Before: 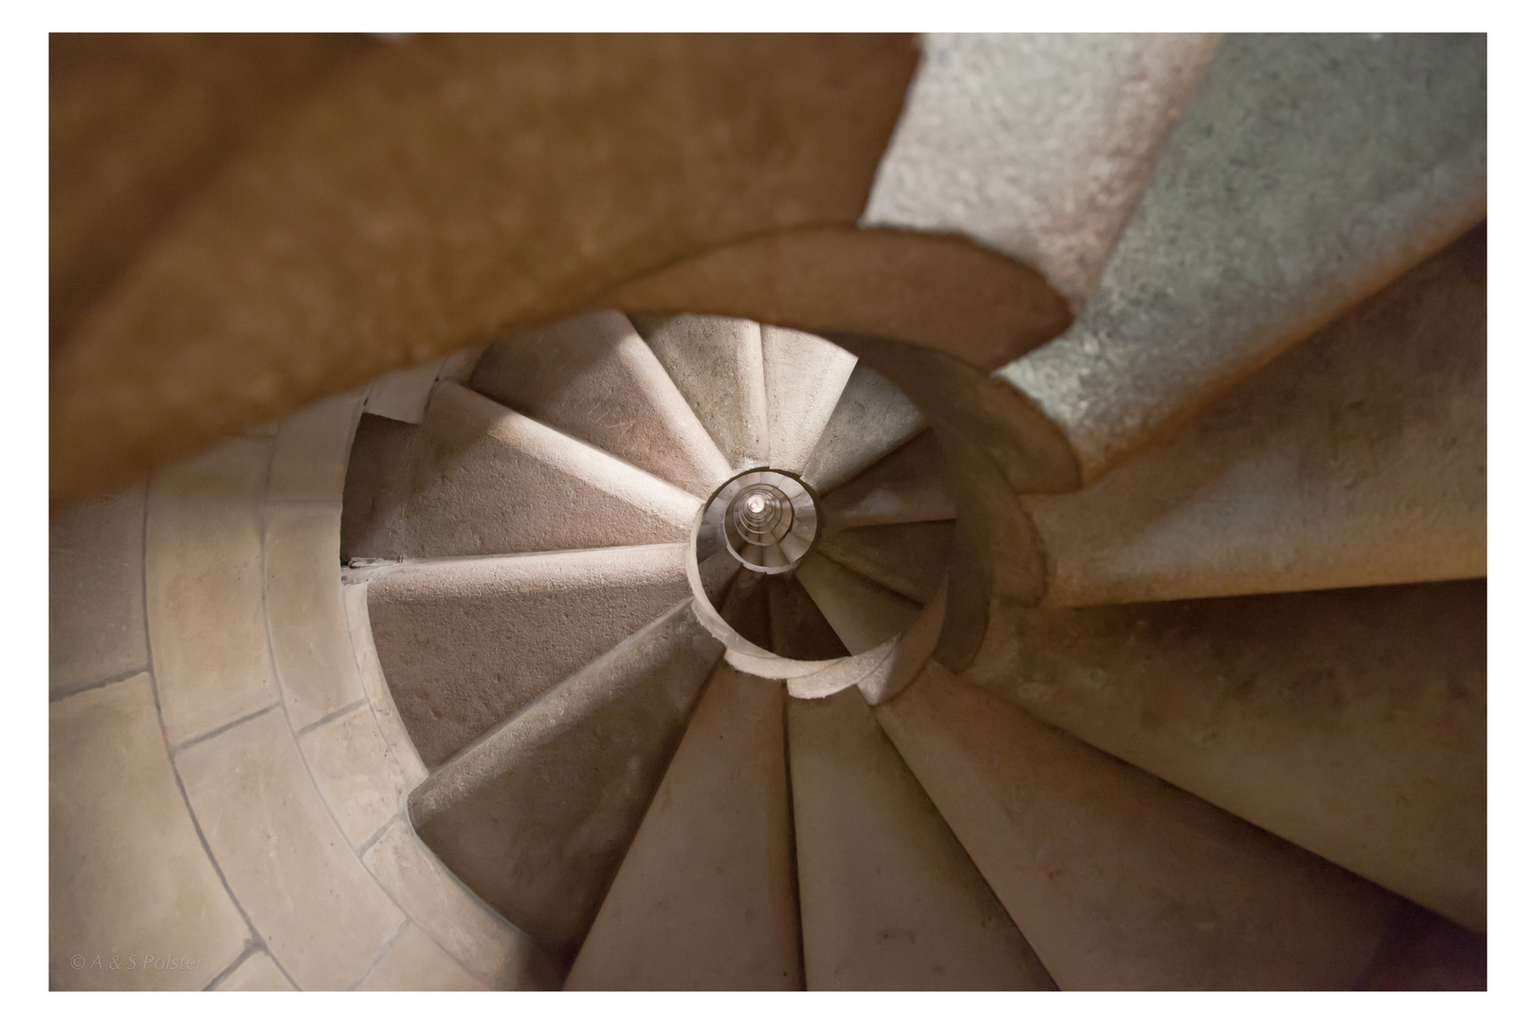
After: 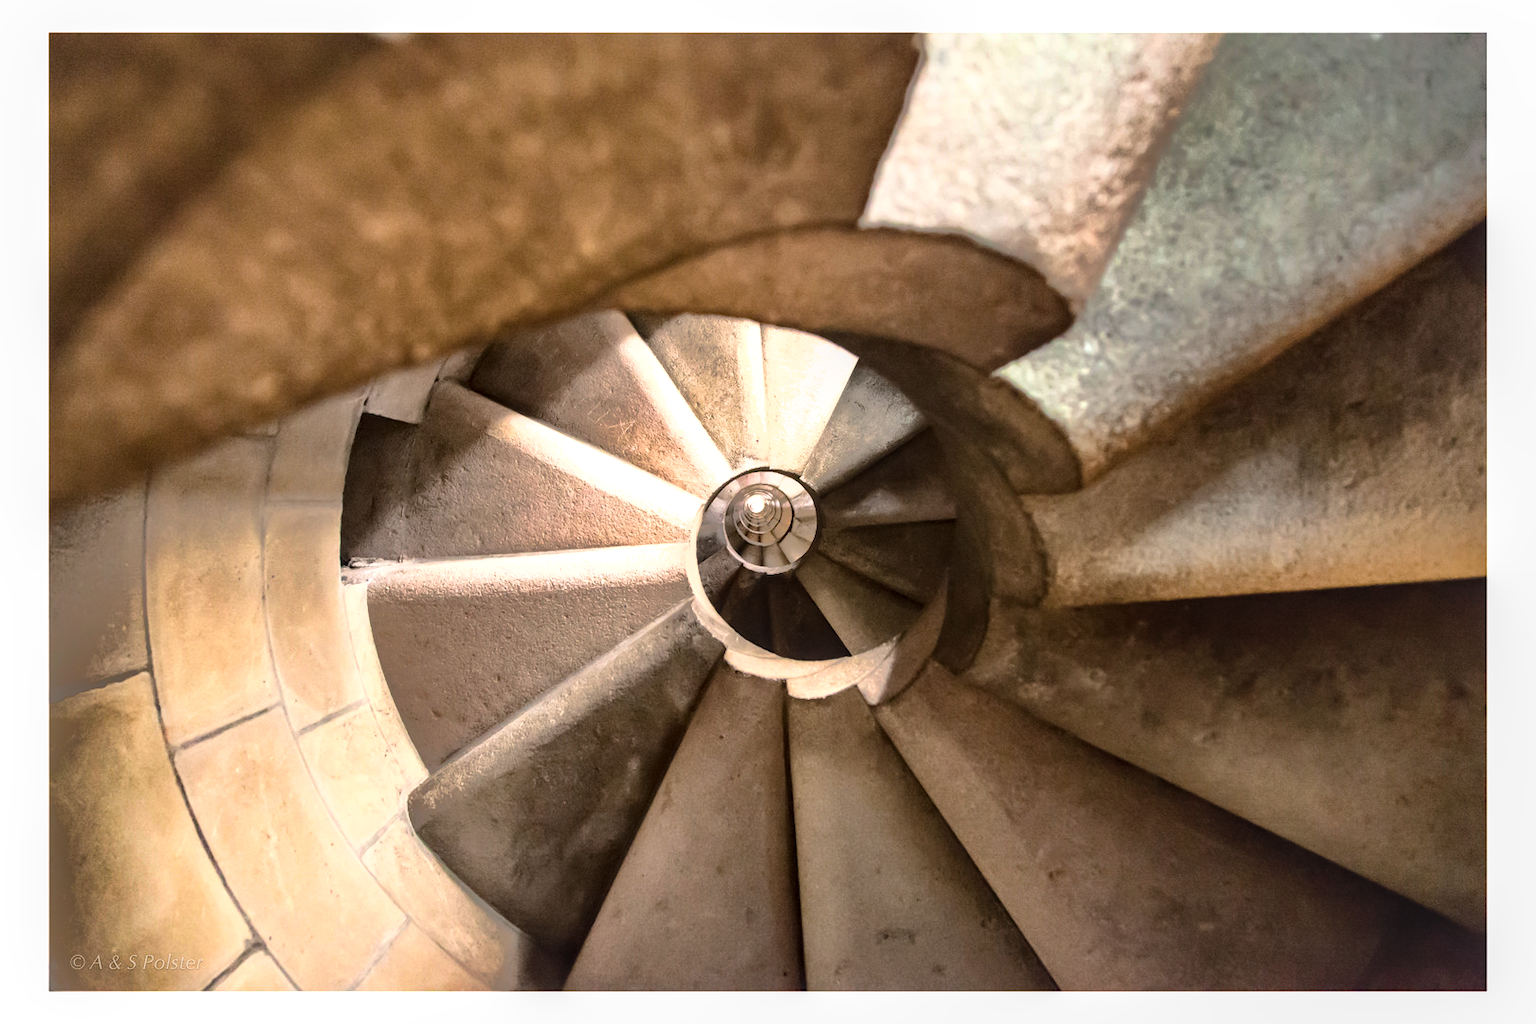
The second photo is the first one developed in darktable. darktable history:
local contrast: on, module defaults
tone equalizer: -8 EV -0.759 EV, -7 EV -0.675 EV, -6 EV -0.591 EV, -5 EV -0.401 EV, -3 EV 0.371 EV, -2 EV 0.6 EV, -1 EV 0.674 EV, +0 EV 0.756 EV, edges refinement/feathering 500, mask exposure compensation -1.57 EV, preserve details no
shadows and highlights: shadows -19.62, highlights -73.33
base curve: curves: ch0 [(0, 0.003) (0.001, 0.002) (0.006, 0.004) (0.02, 0.022) (0.048, 0.086) (0.094, 0.234) (0.162, 0.431) (0.258, 0.629) (0.385, 0.8) (0.548, 0.918) (0.751, 0.988) (1, 1)]
